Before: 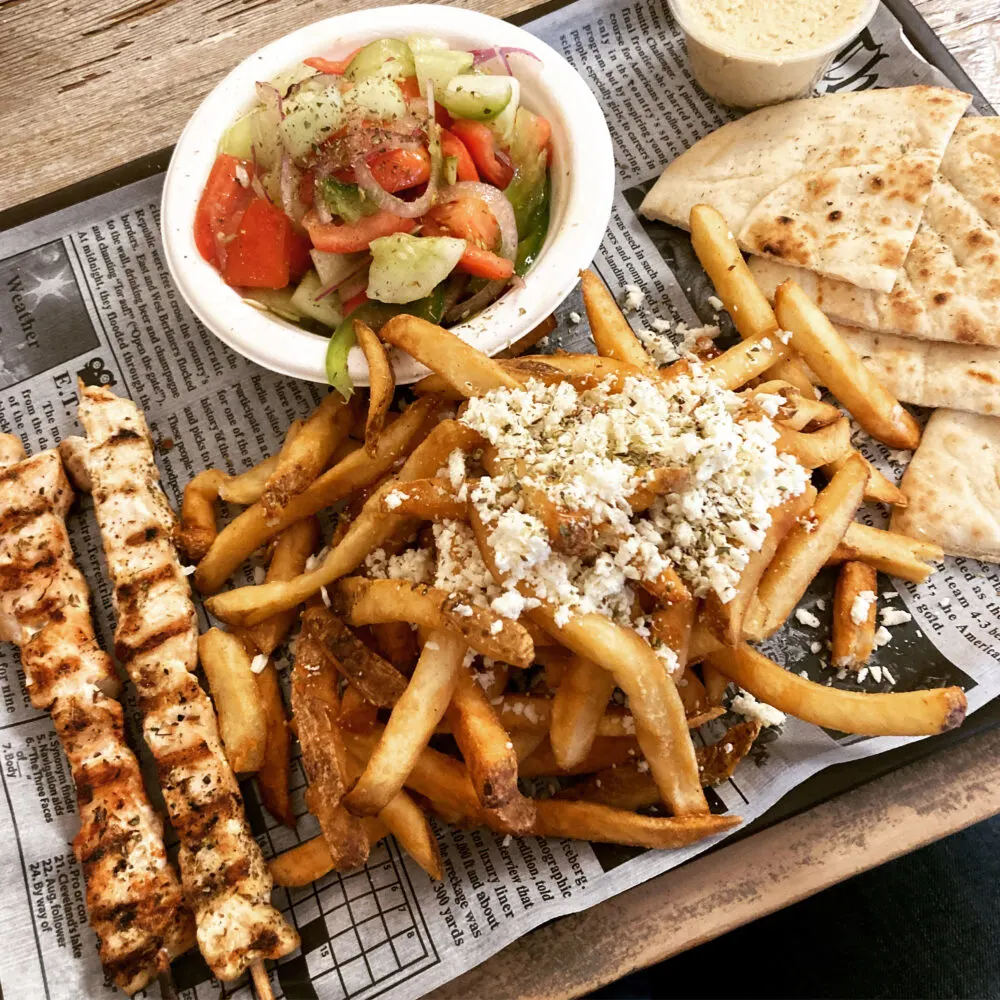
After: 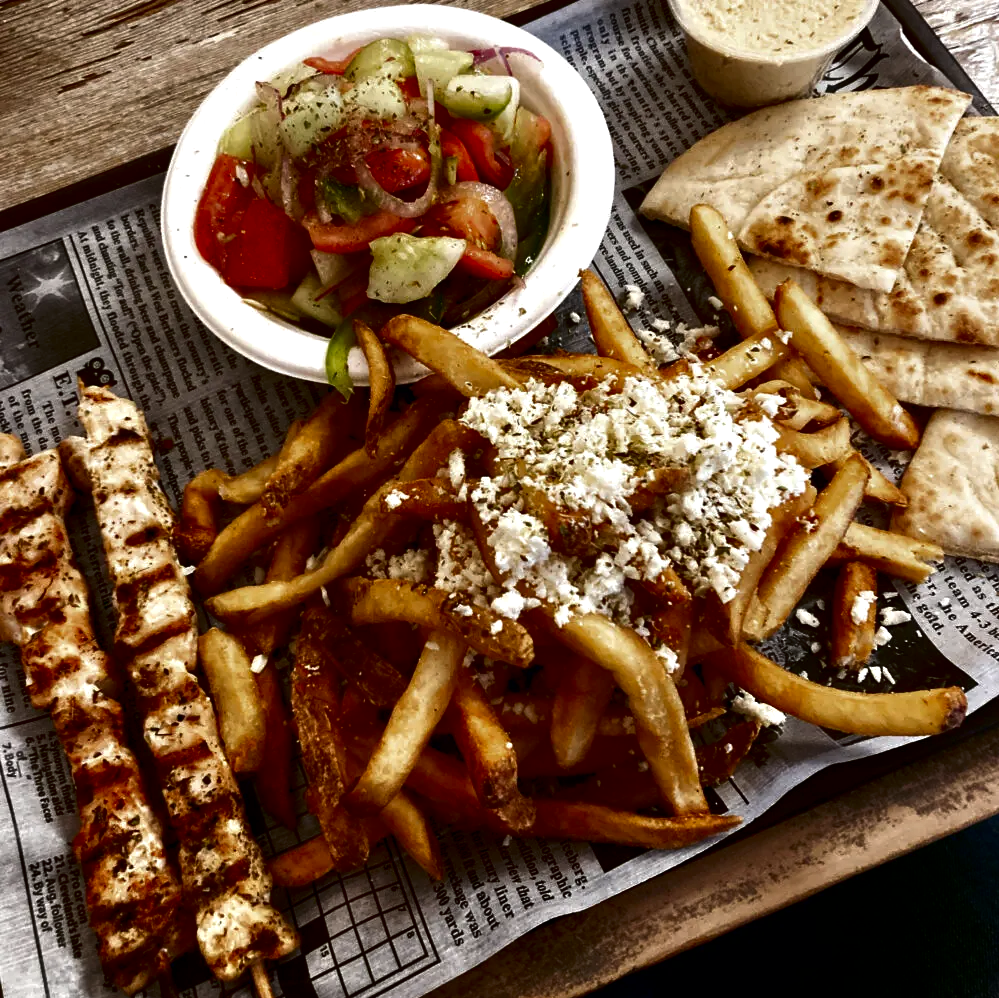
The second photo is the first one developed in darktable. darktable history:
contrast brightness saturation: brightness -0.52
contrast equalizer: octaves 7, y [[0.528 ×6], [0.514 ×6], [0.362 ×6], [0 ×6], [0 ×6]]
crop: top 0.05%, bottom 0.098%
